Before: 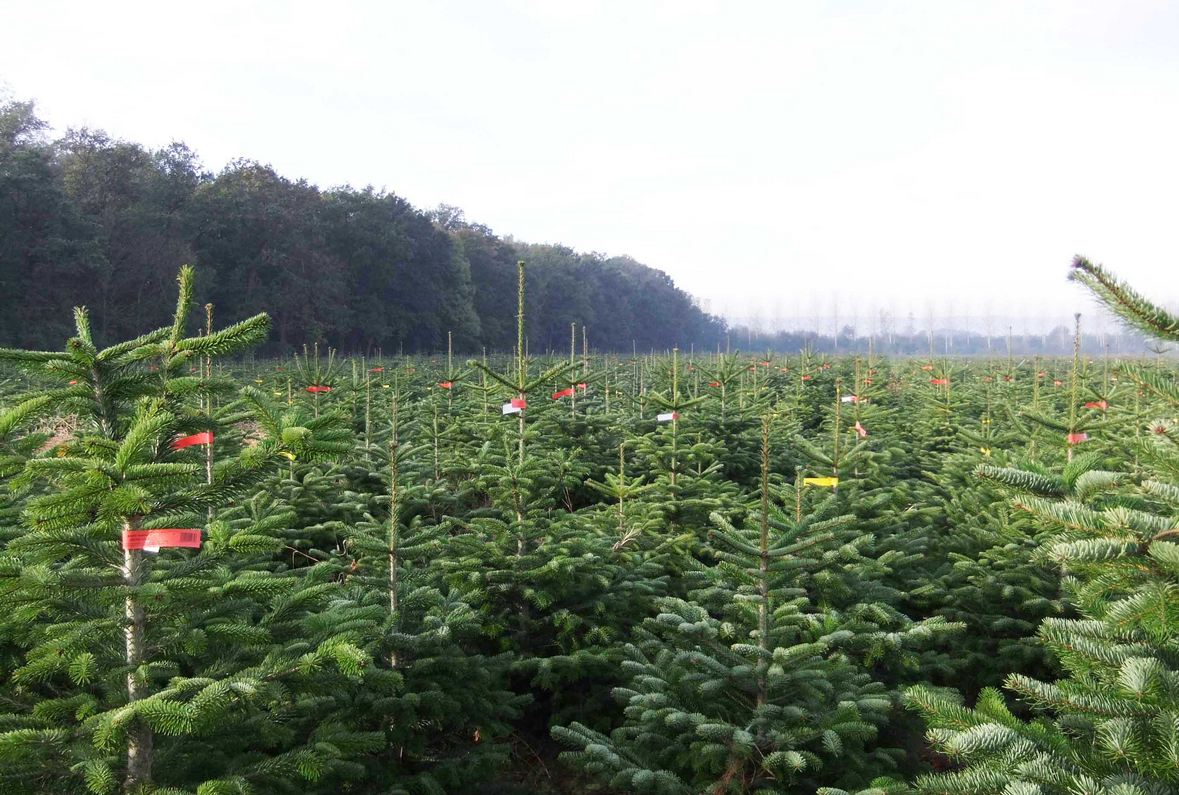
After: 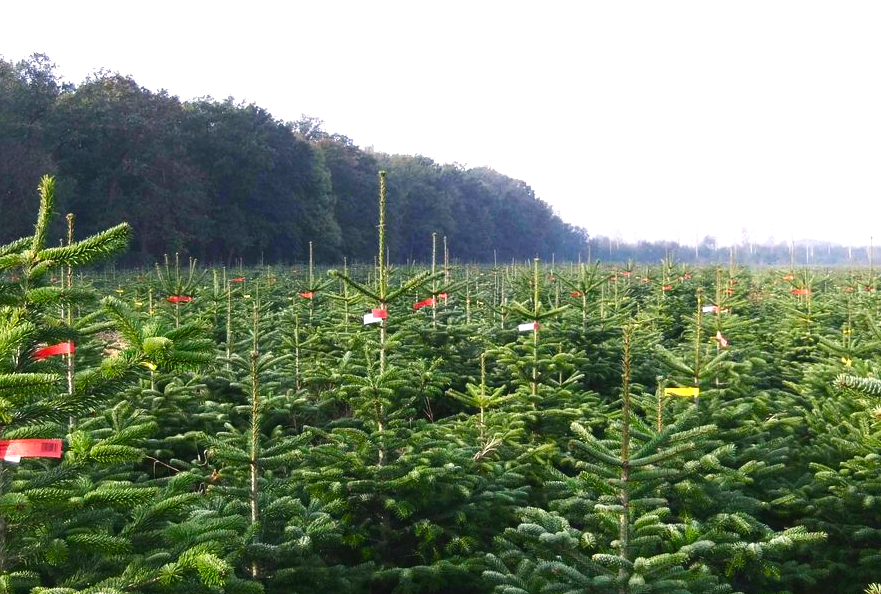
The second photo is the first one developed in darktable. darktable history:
crop and rotate: left 11.831%, top 11.346%, right 13.429%, bottom 13.899%
color balance rgb: shadows lift › chroma 1%, shadows lift › hue 217.2°, power › hue 310.8°, highlights gain › chroma 1%, highlights gain › hue 54°, global offset › luminance 0.5%, global offset › hue 171.6°, perceptual saturation grading › global saturation 14.09%, perceptual saturation grading › highlights -25%, perceptual saturation grading › shadows 30%, perceptual brilliance grading › highlights 13.42%, perceptual brilliance grading › mid-tones 8.05%, perceptual brilliance grading › shadows -17.45%, global vibrance 25%
